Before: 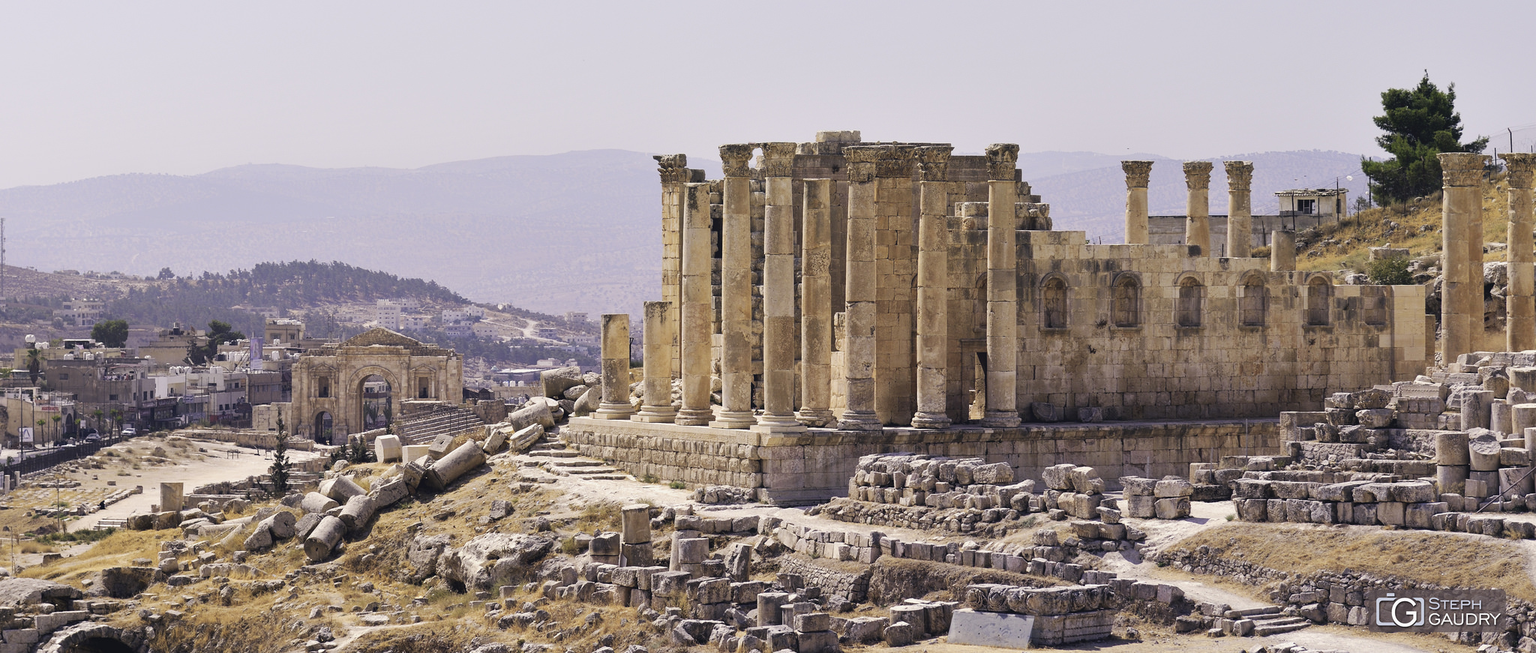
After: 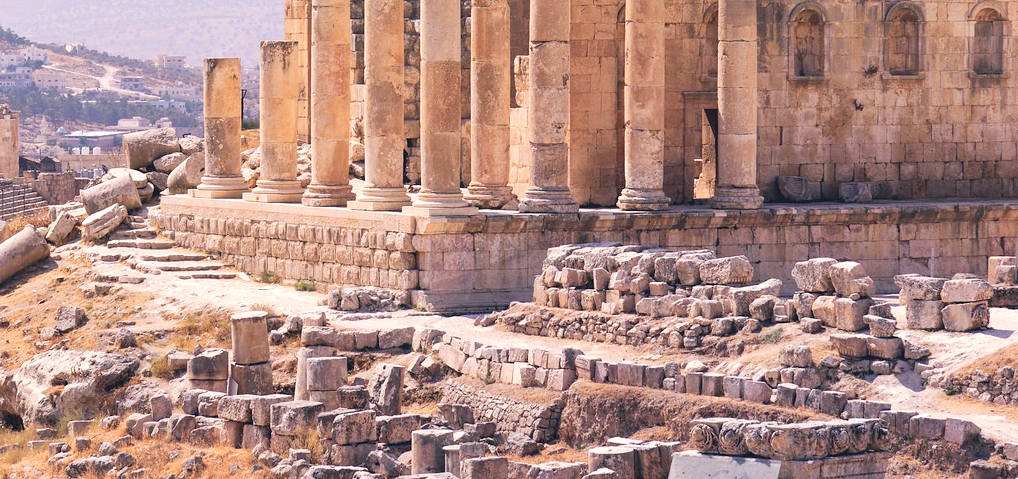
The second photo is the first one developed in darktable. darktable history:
crop: left 29.222%, top 41.468%, right 21.056%, bottom 3.471%
exposure: exposure 0.201 EV, compensate exposure bias true, compensate highlight preservation false
base curve: curves: ch0 [(0, 0) (0.283, 0.295) (1, 1)], fusion 1, exposure shift 0.01
